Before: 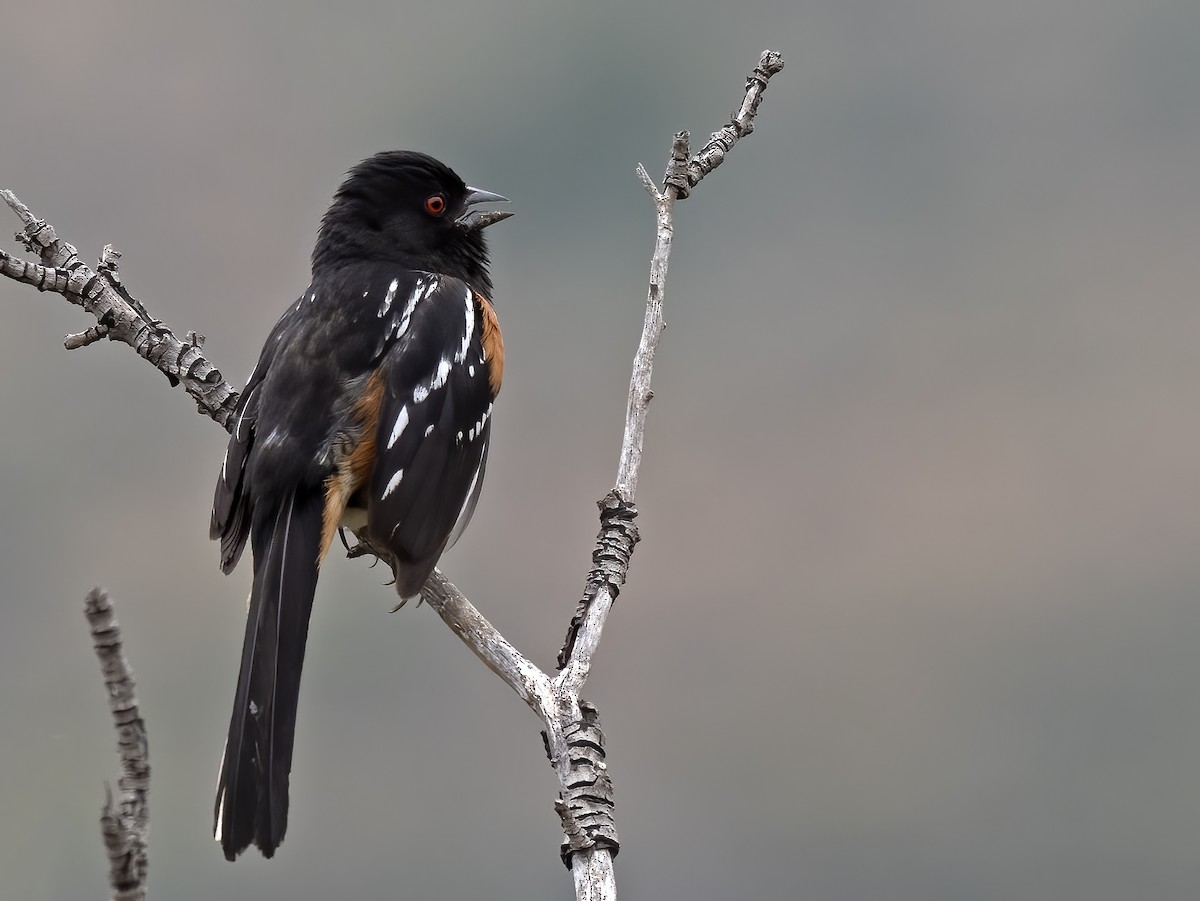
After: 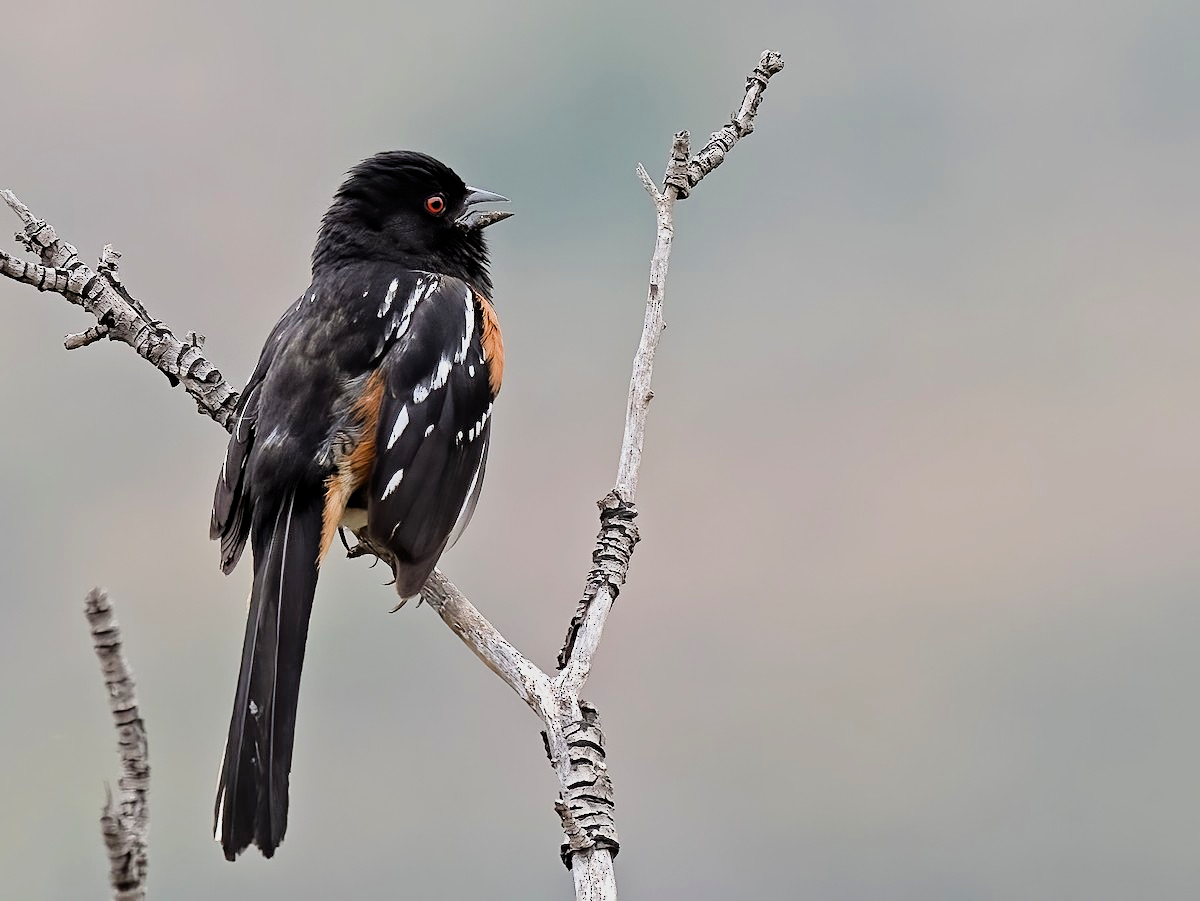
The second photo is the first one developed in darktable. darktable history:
exposure: exposure 0.944 EV, compensate highlight preservation false
color zones: curves: ch0 [(0, 0.5) (0.143, 0.5) (0.286, 0.5) (0.429, 0.5) (0.571, 0.5) (0.714, 0.476) (0.857, 0.5) (1, 0.5)]; ch2 [(0, 0.5) (0.143, 0.5) (0.286, 0.5) (0.429, 0.5) (0.571, 0.5) (0.714, 0.487) (0.857, 0.5) (1, 0.5)]
sharpen: on, module defaults
filmic rgb: black relative exposure -9.34 EV, white relative exposure 6.72 EV, hardness 3.09, contrast 1.049
